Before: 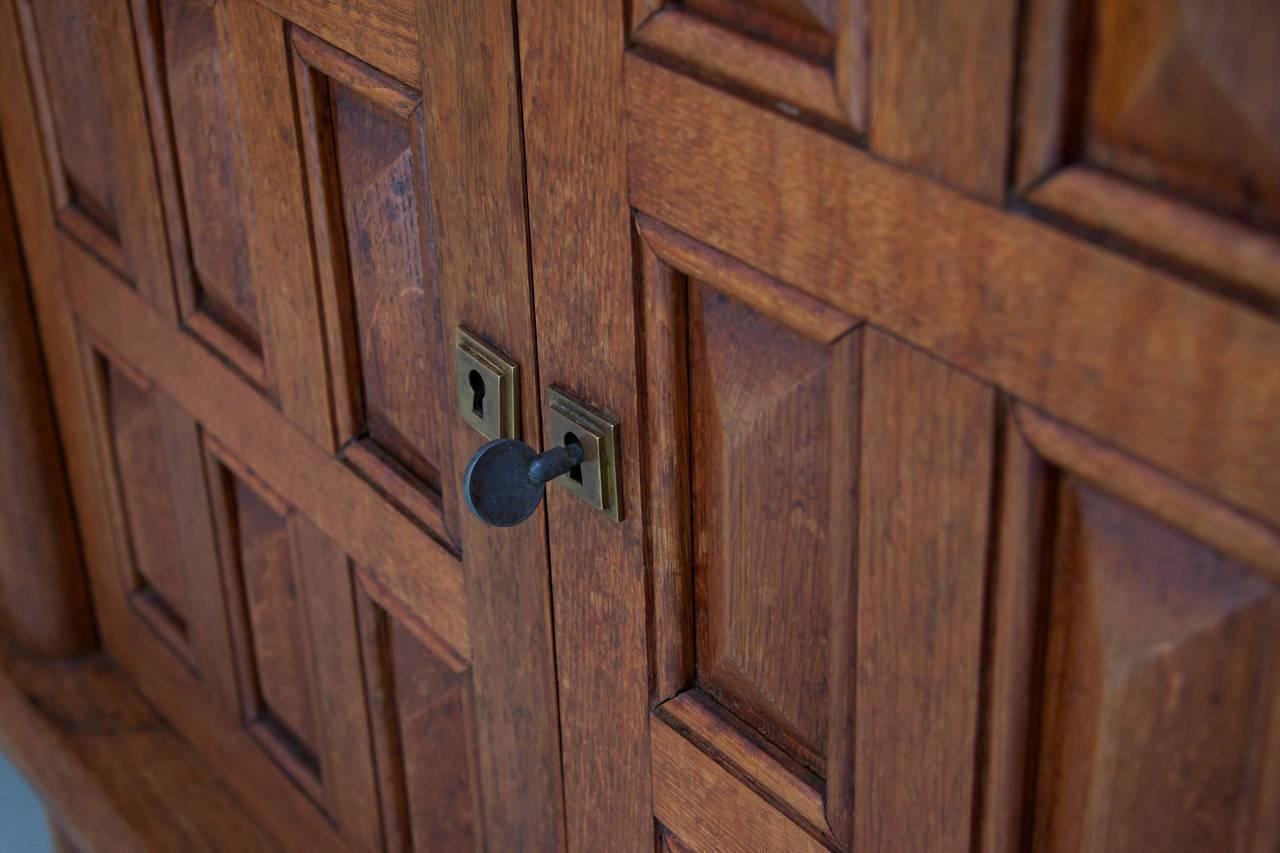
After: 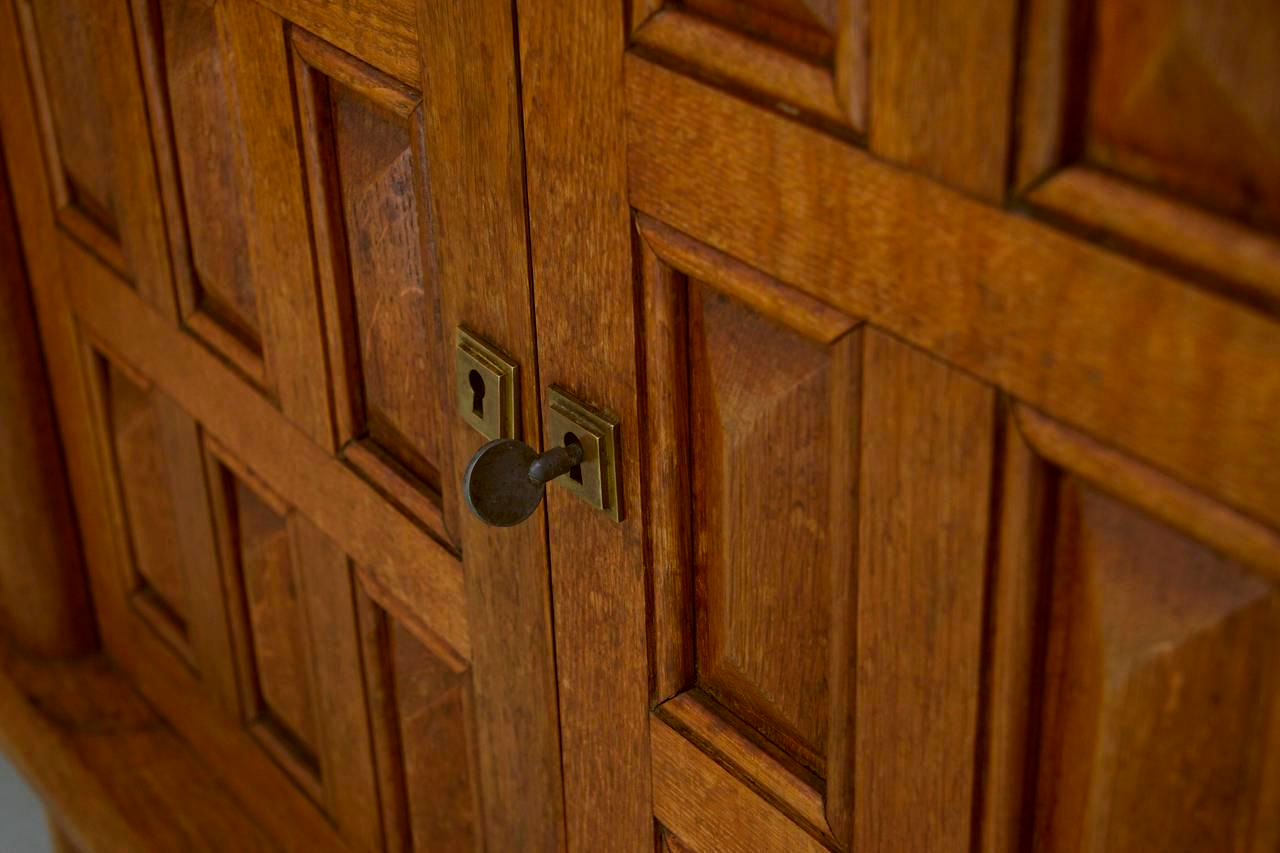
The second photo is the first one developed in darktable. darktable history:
rgb levels: mode RGB, independent channels, levels [[0, 0.5, 1], [0, 0.521, 1], [0, 0.536, 1]]
color correction: highlights a* -1.43, highlights b* 10.12, shadows a* 0.395, shadows b* 19.35
